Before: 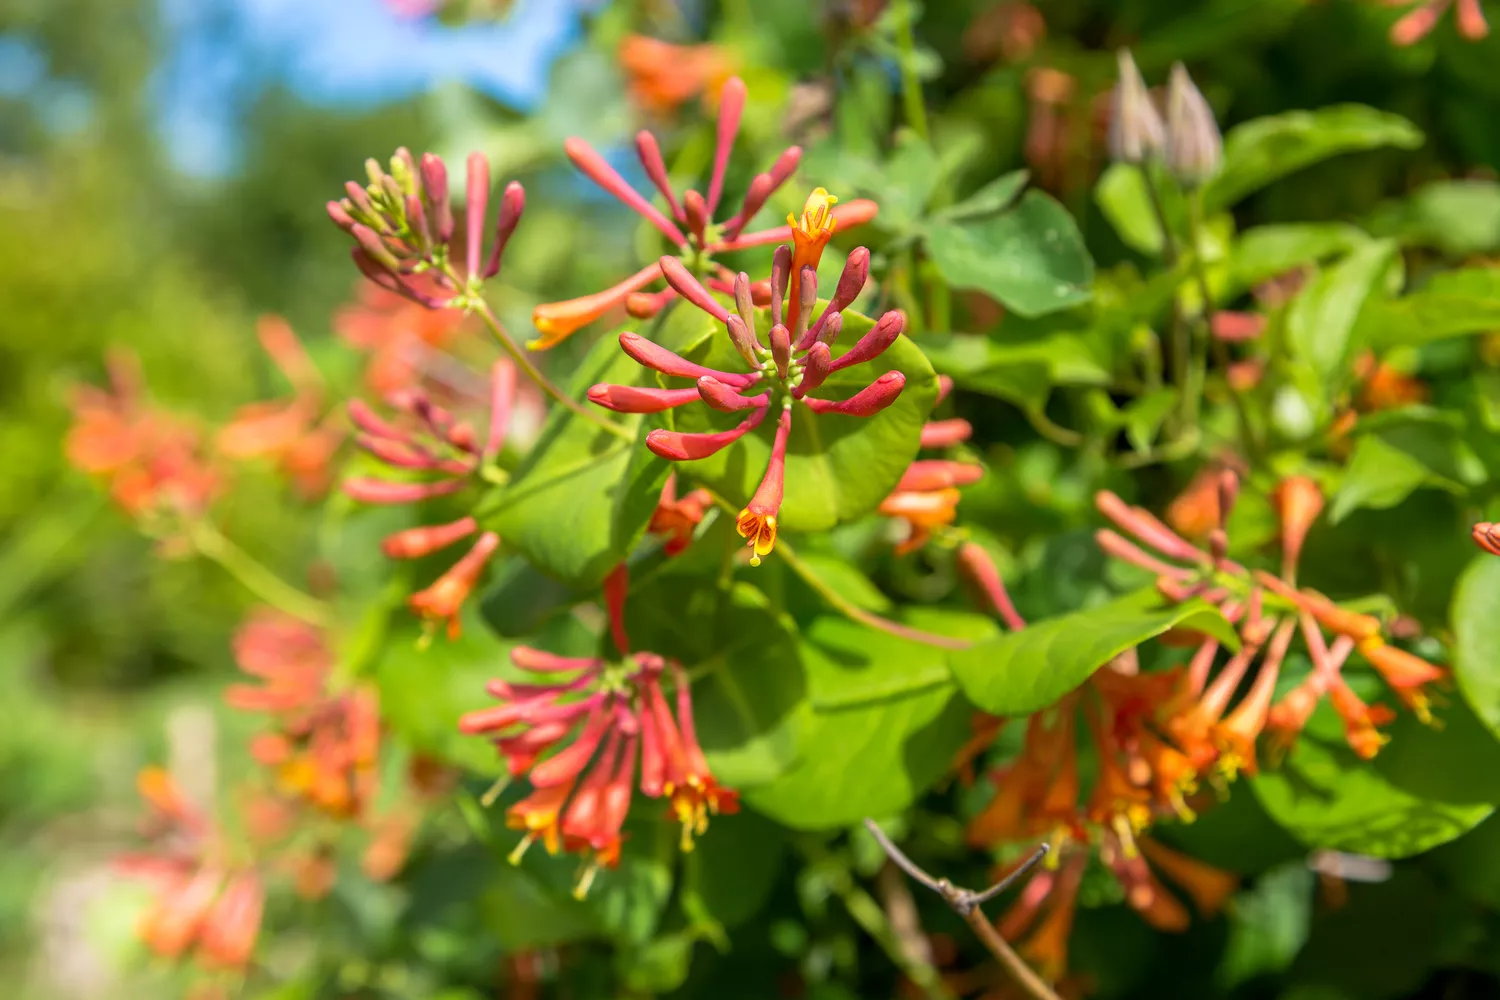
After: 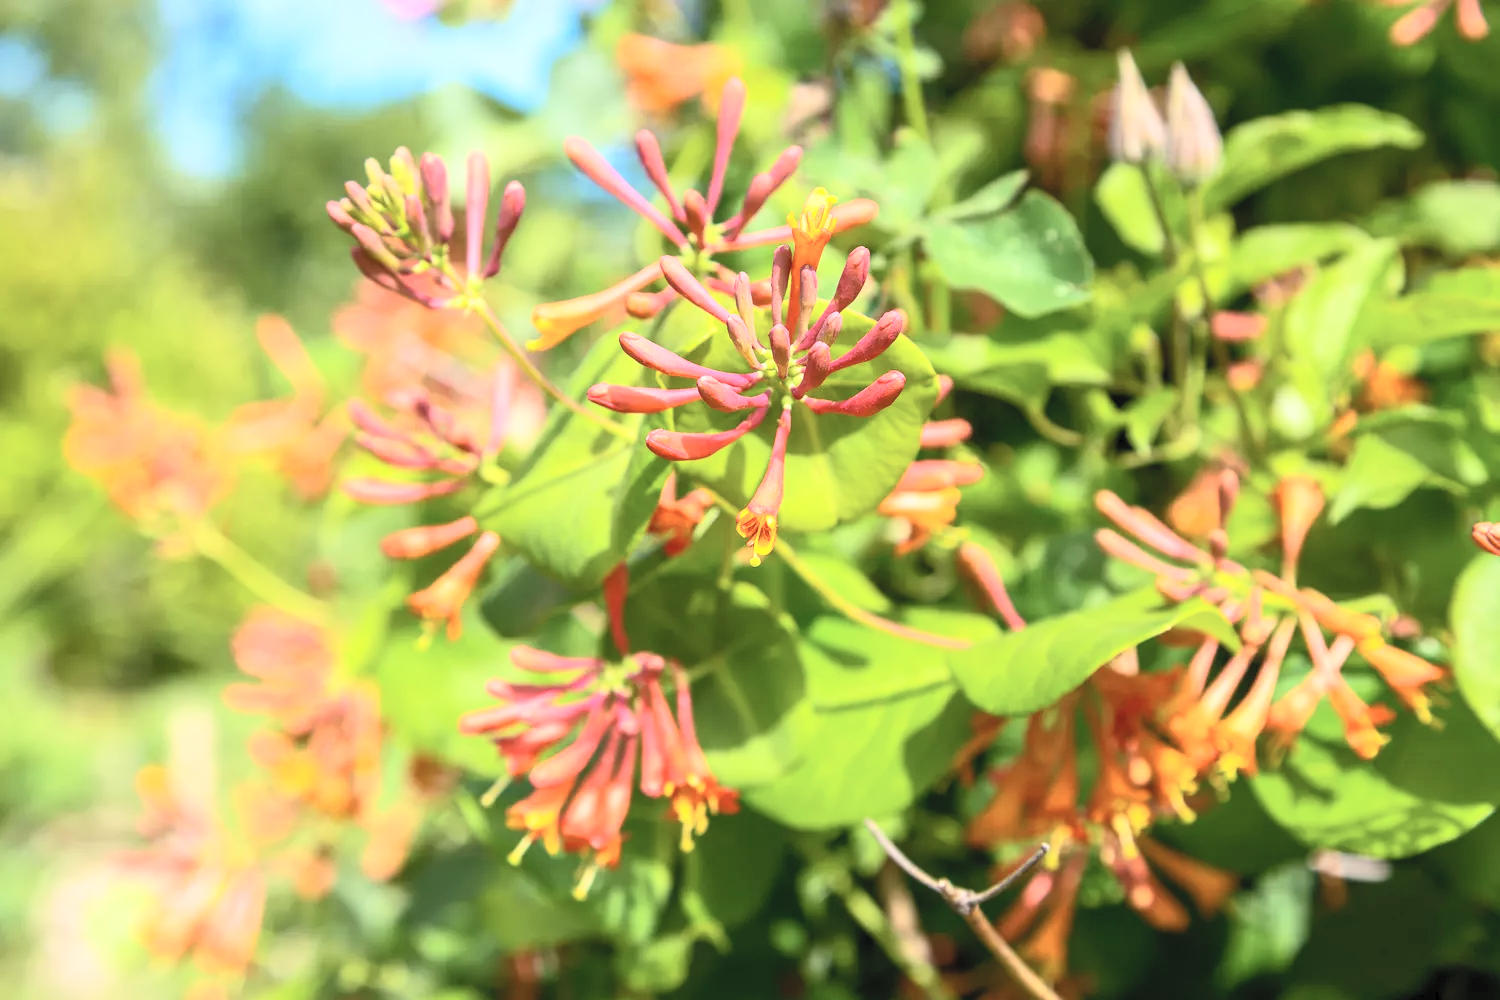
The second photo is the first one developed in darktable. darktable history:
contrast brightness saturation: contrast 0.375, brightness 0.511
